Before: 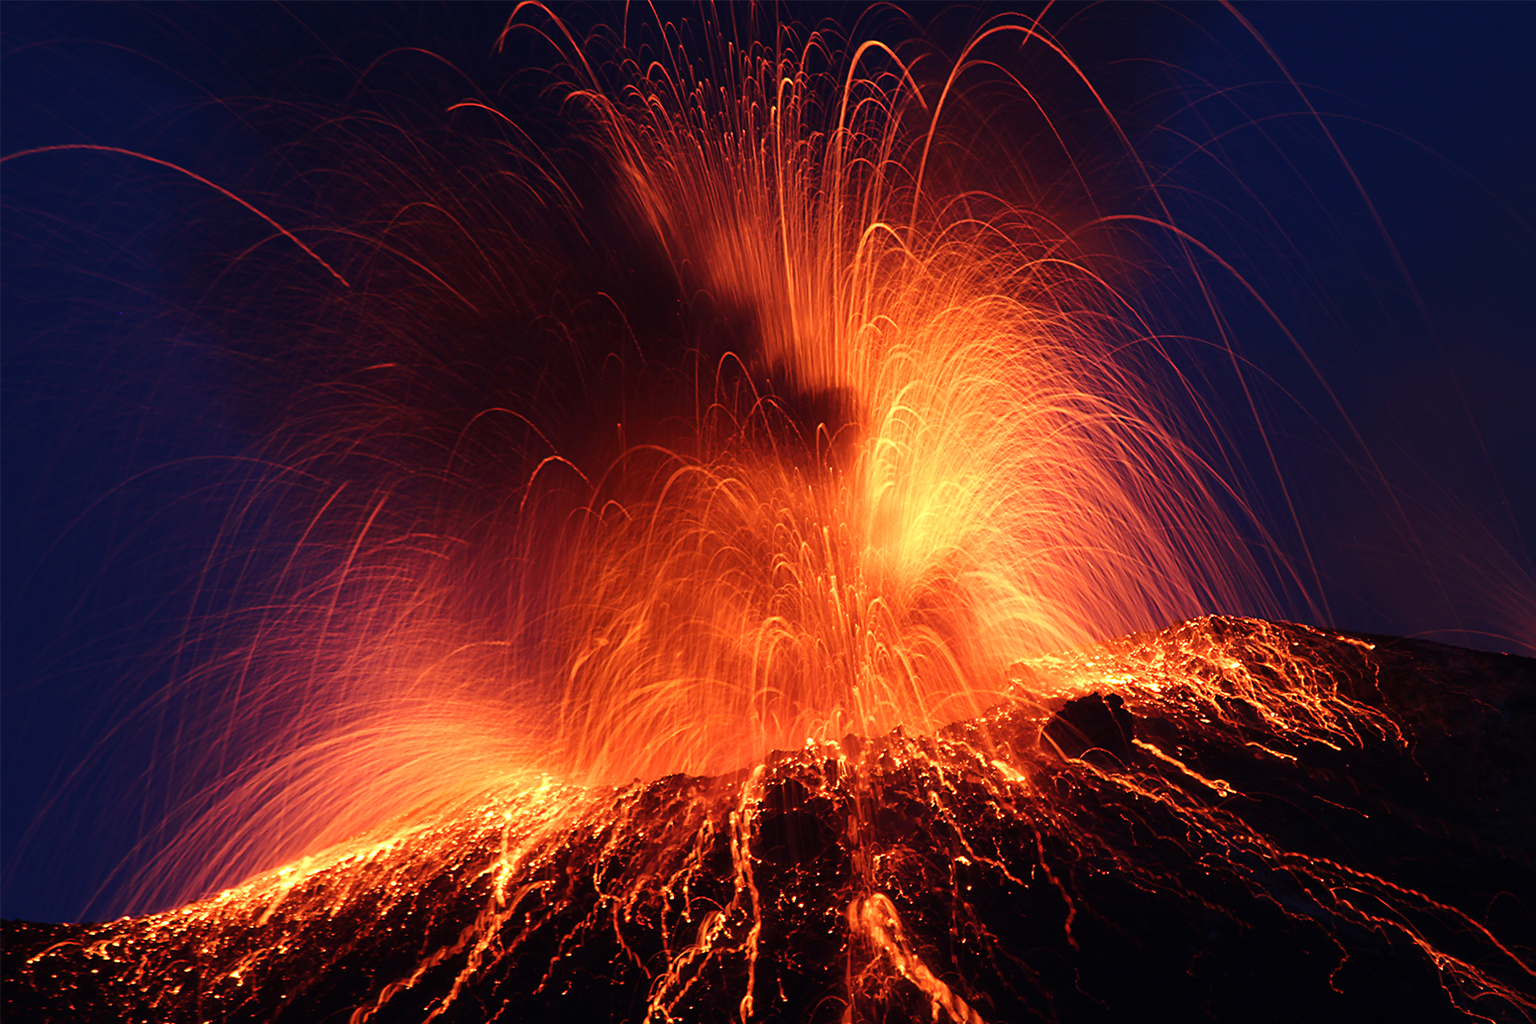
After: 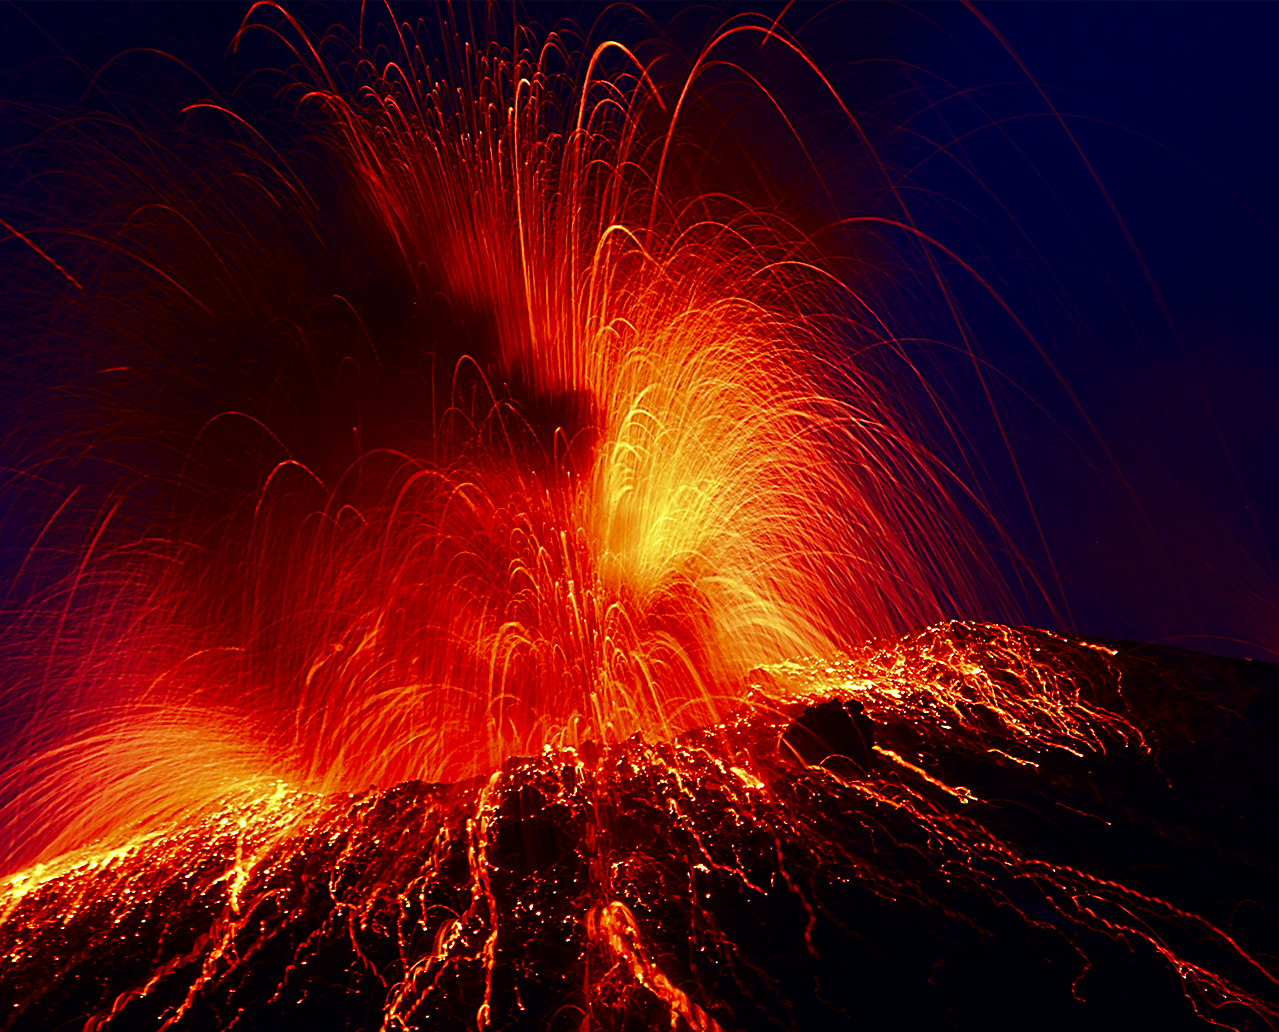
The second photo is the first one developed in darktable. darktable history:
crop: left 17.424%, bottom 0.045%
sharpen: on, module defaults
contrast brightness saturation: brightness -0.255, saturation 0.2
exposure: compensate highlight preservation false
